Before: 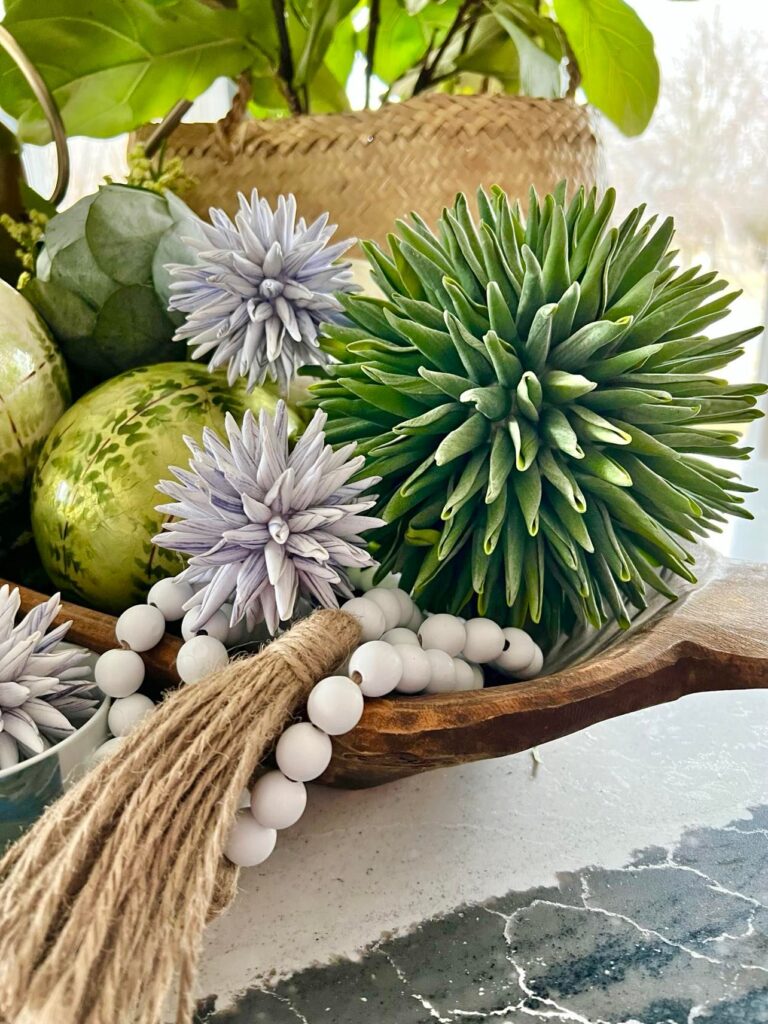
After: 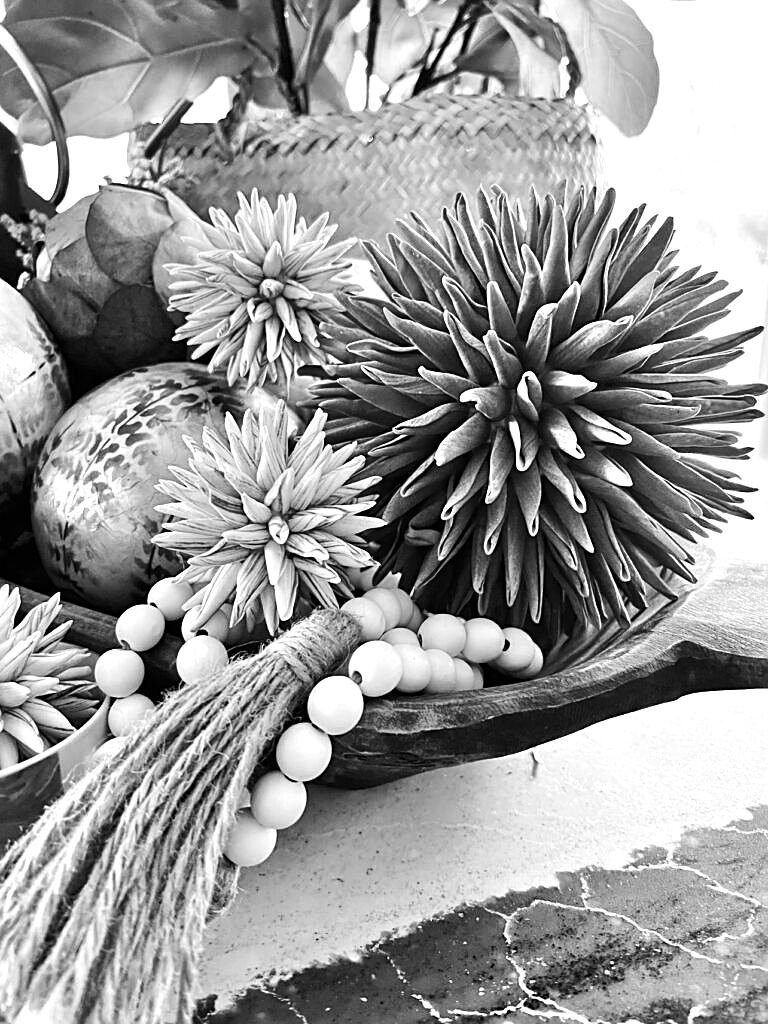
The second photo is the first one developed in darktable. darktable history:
monochrome: a 30.25, b 92.03
contrast brightness saturation: contrast 0.08, saturation 0.02
sharpen: on, module defaults
tone equalizer: -8 EV -0.75 EV, -7 EV -0.7 EV, -6 EV -0.6 EV, -5 EV -0.4 EV, -3 EV 0.4 EV, -2 EV 0.6 EV, -1 EV 0.7 EV, +0 EV 0.75 EV, edges refinement/feathering 500, mask exposure compensation -1.57 EV, preserve details no
